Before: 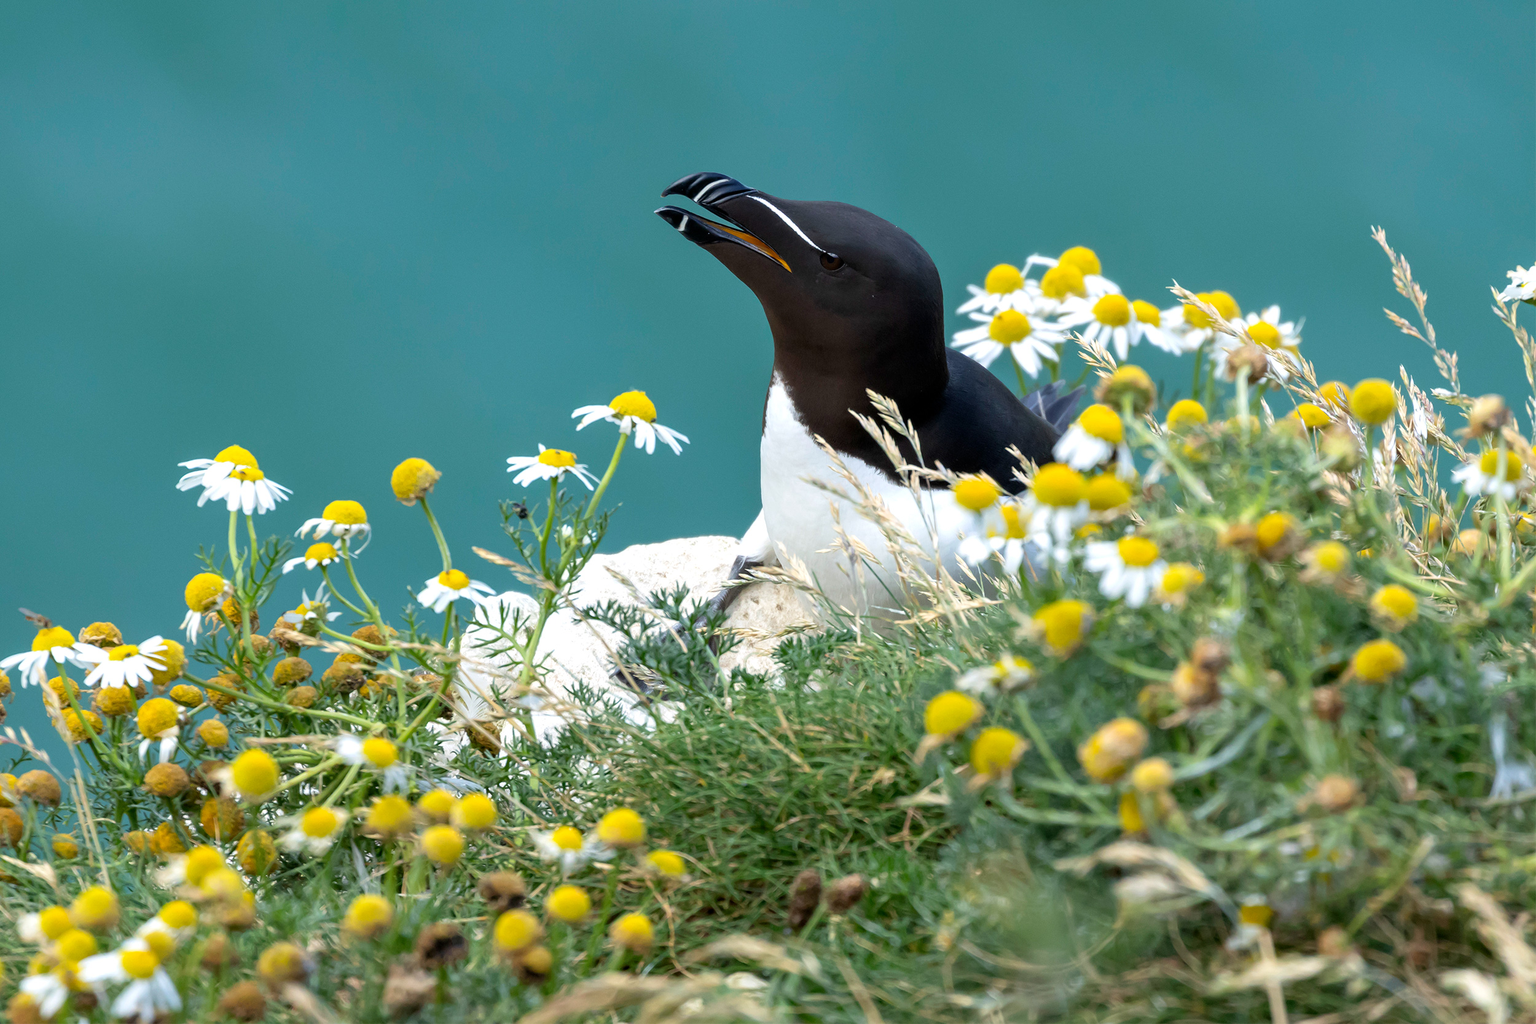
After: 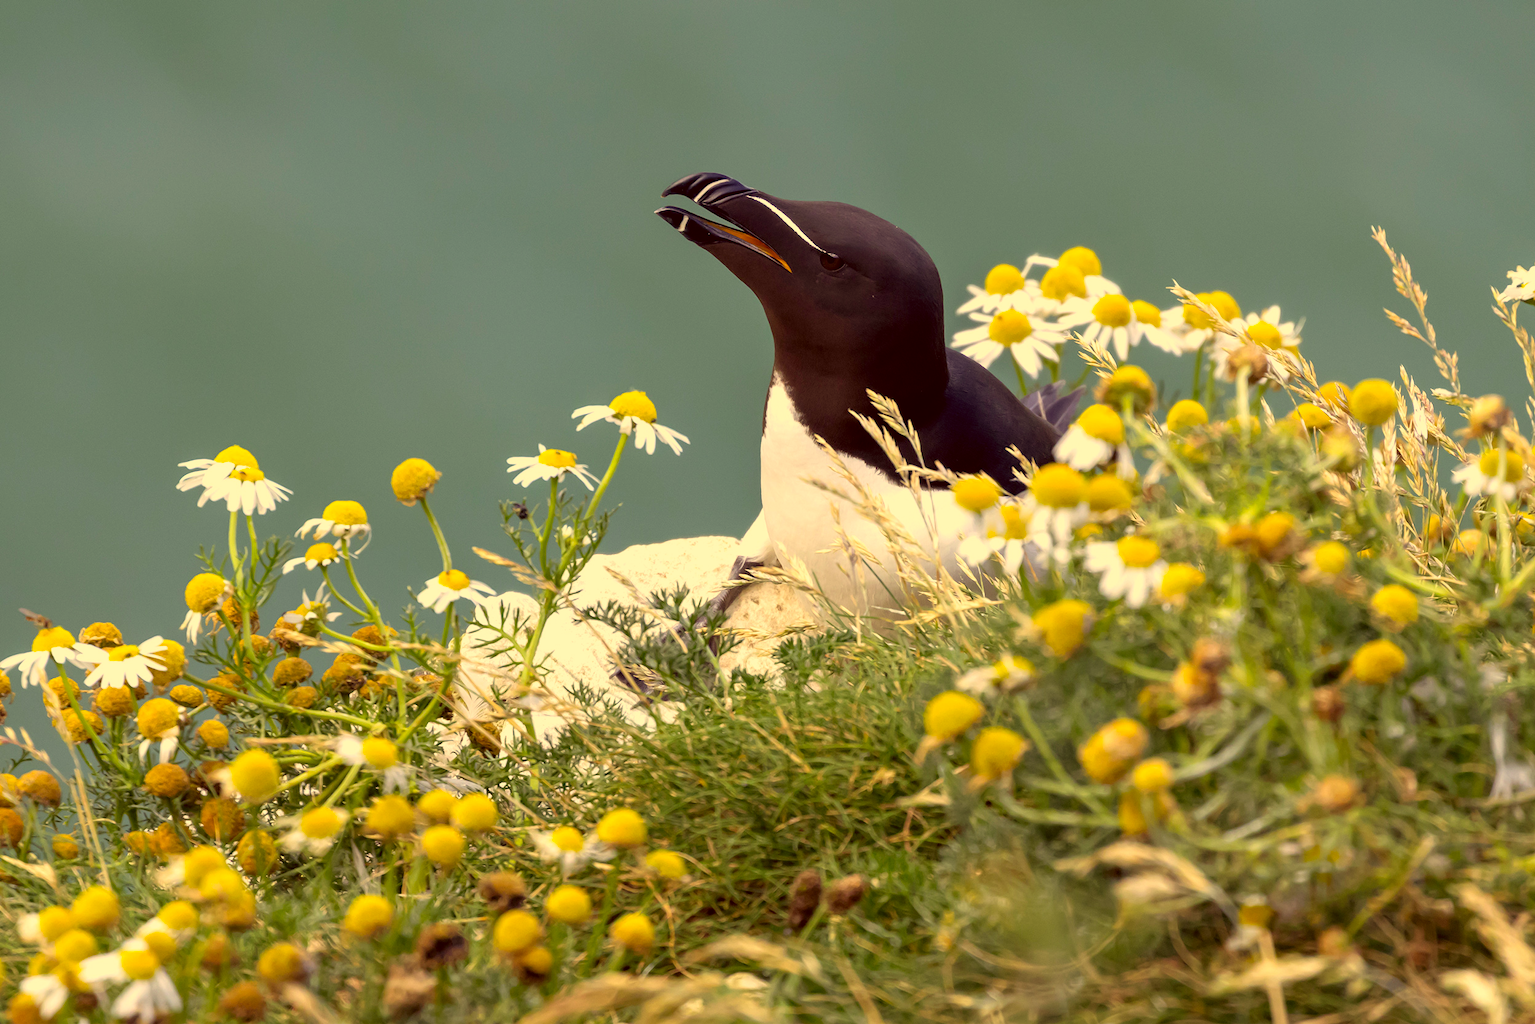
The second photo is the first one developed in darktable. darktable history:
tone equalizer: -7 EV 0.13 EV, smoothing diameter 25%, edges refinement/feathering 10, preserve details guided filter
color correction: highlights a* 10.12, highlights b* 39.04, shadows a* 14.62, shadows b* 3.37
